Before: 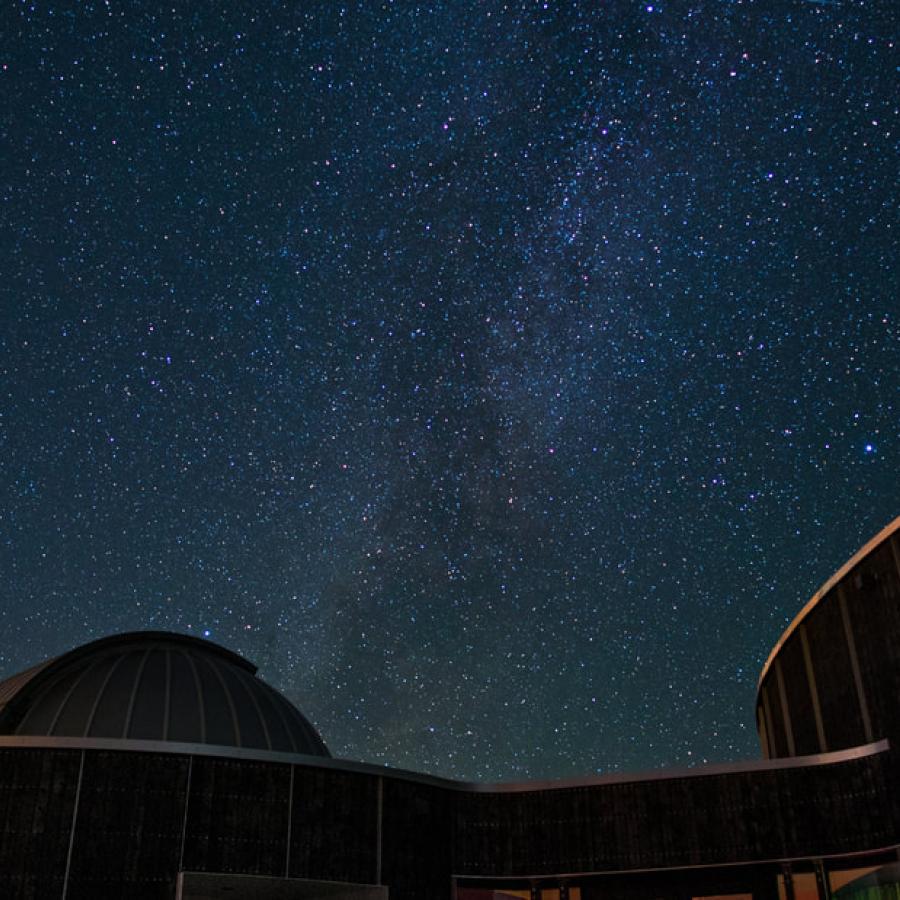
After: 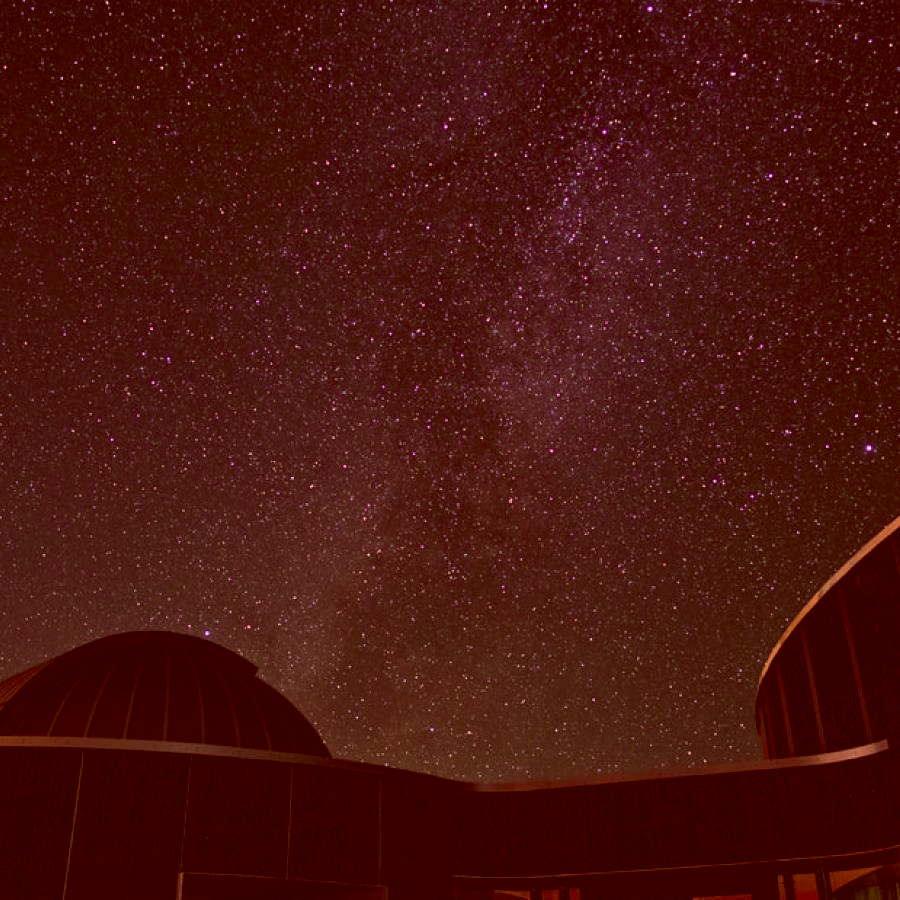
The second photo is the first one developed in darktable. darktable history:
velvia: on, module defaults
color correction: highlights a* 9.03, highlights b* 8.71, shadows a* 40, shadows b* 40, saturation 0.8
